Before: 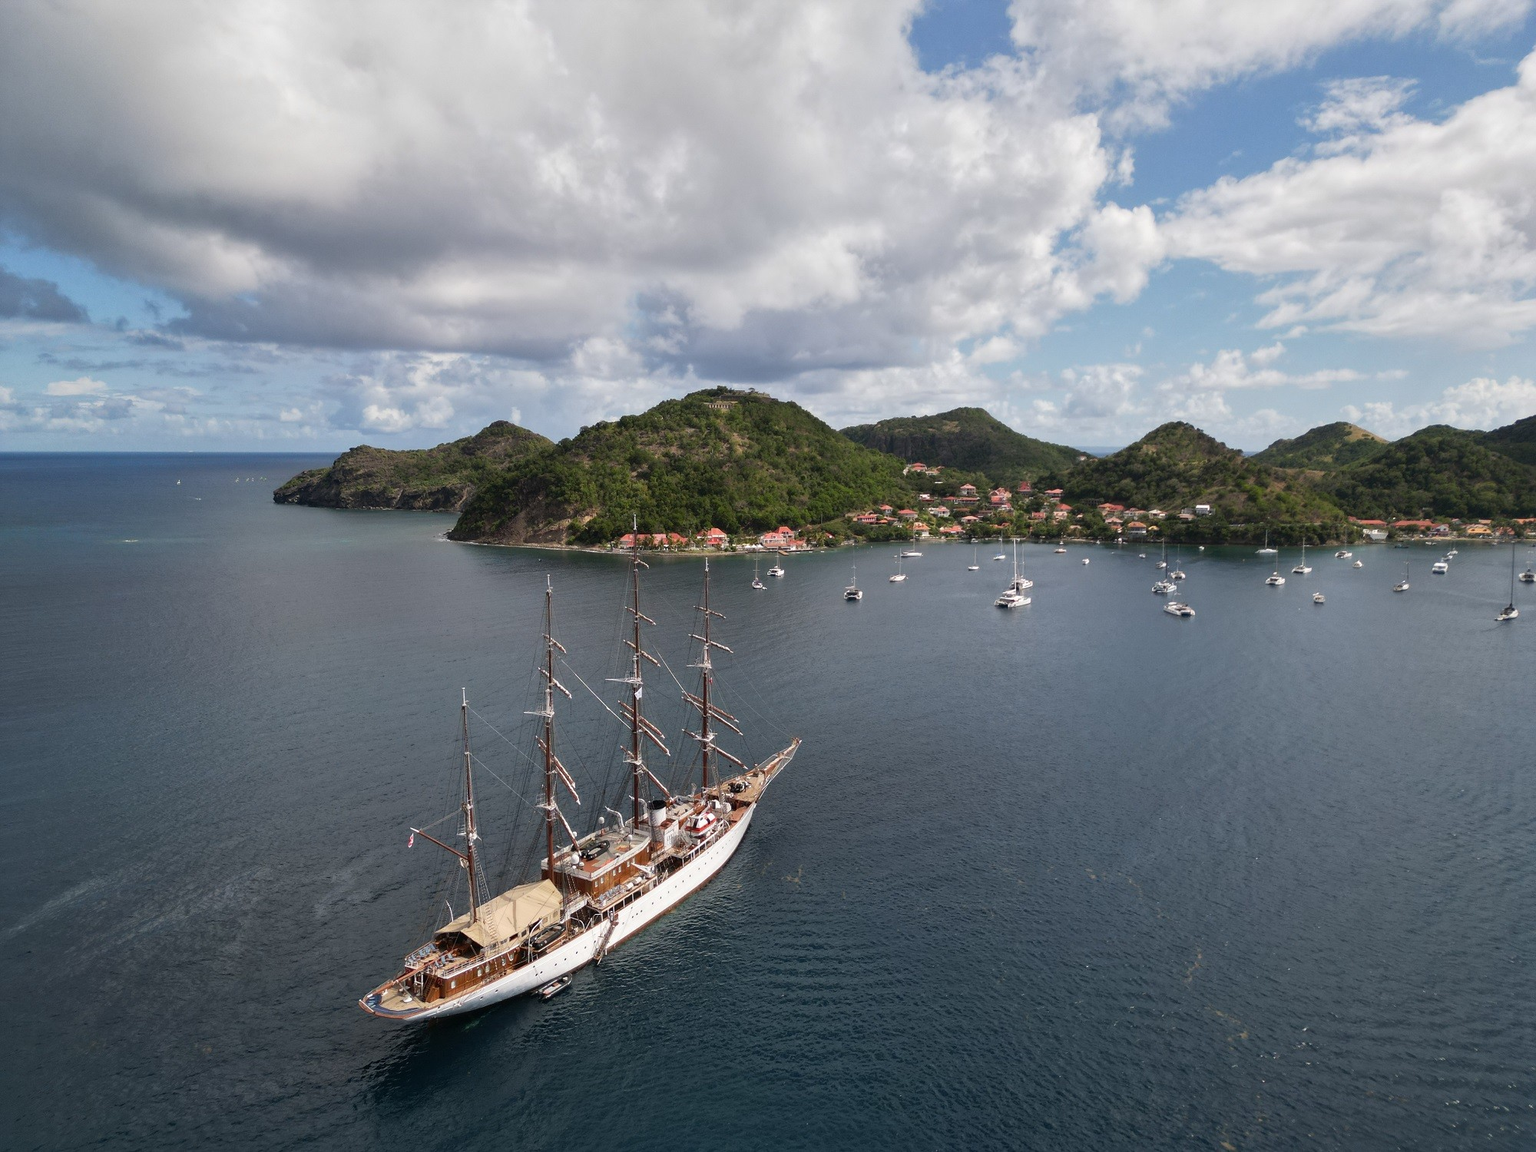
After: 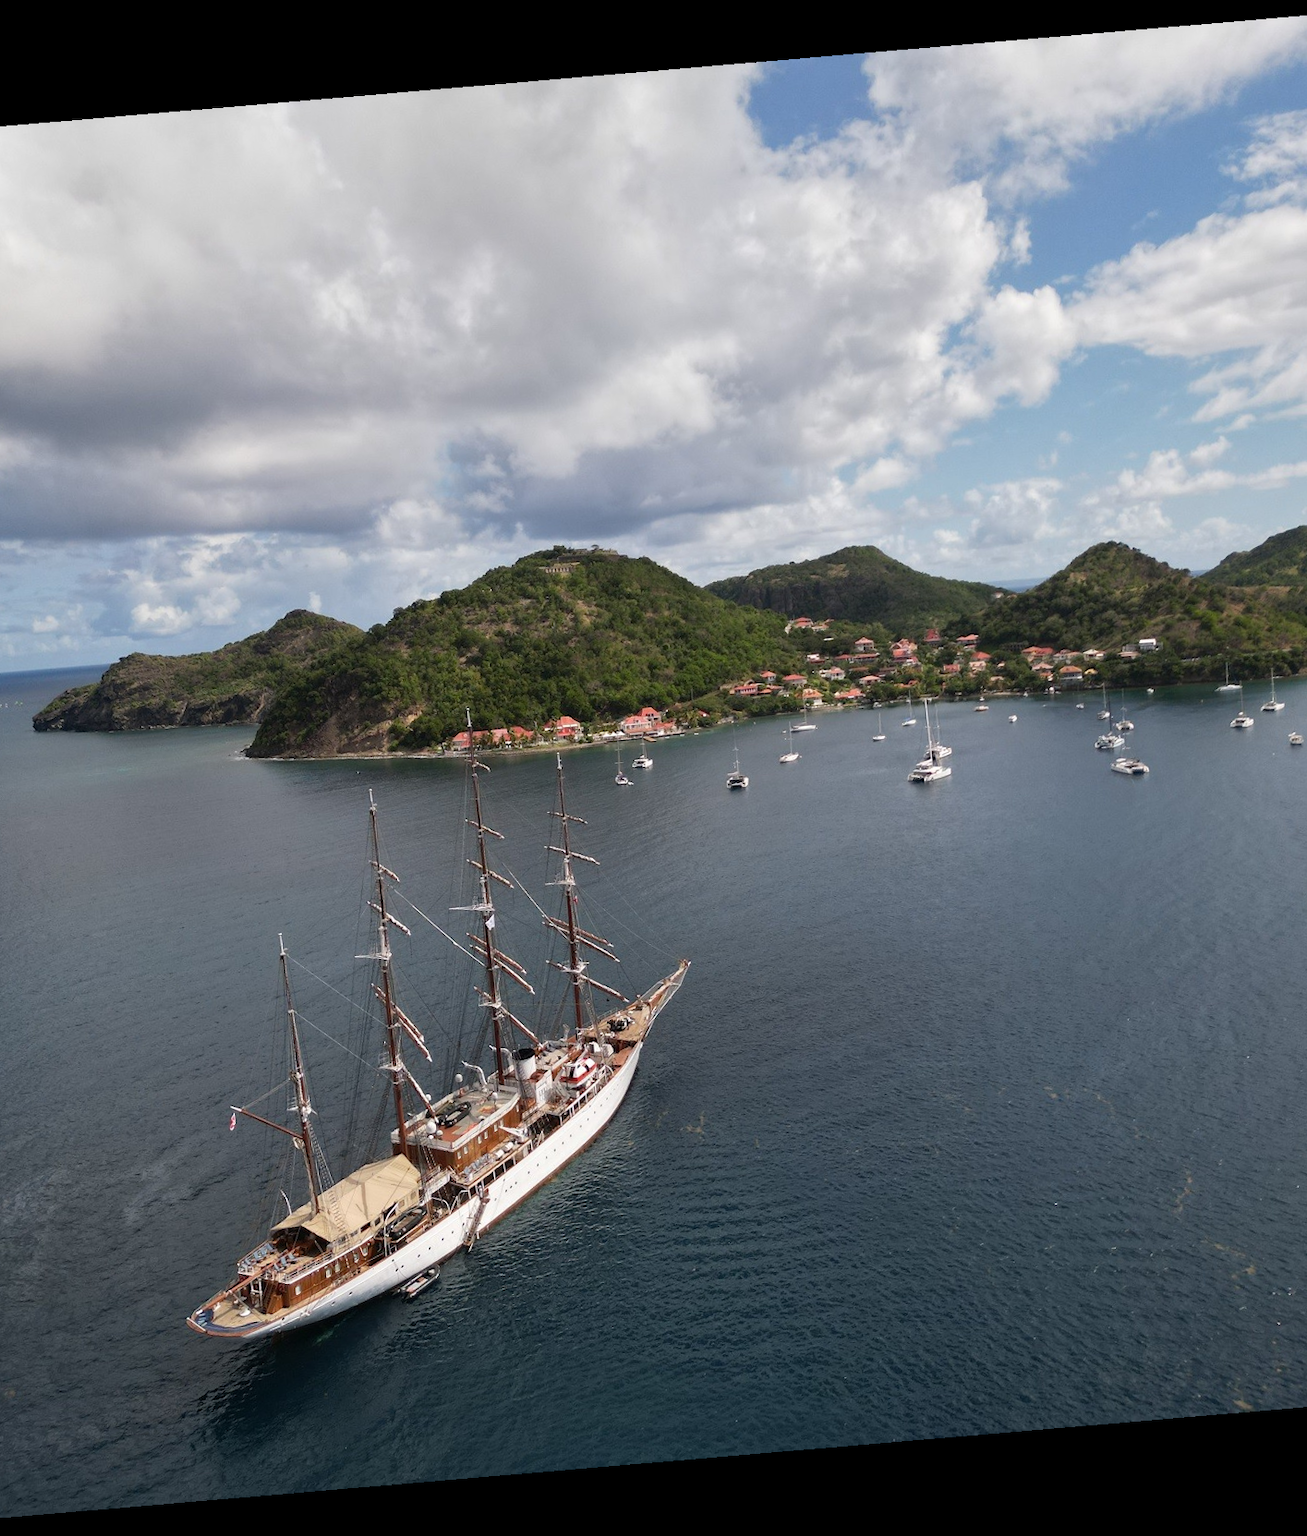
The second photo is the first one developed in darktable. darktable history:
rotate and perspective: rotation -4.86°, automatic cropping off
crop and rotate: left 17.732%, right 15.423%
